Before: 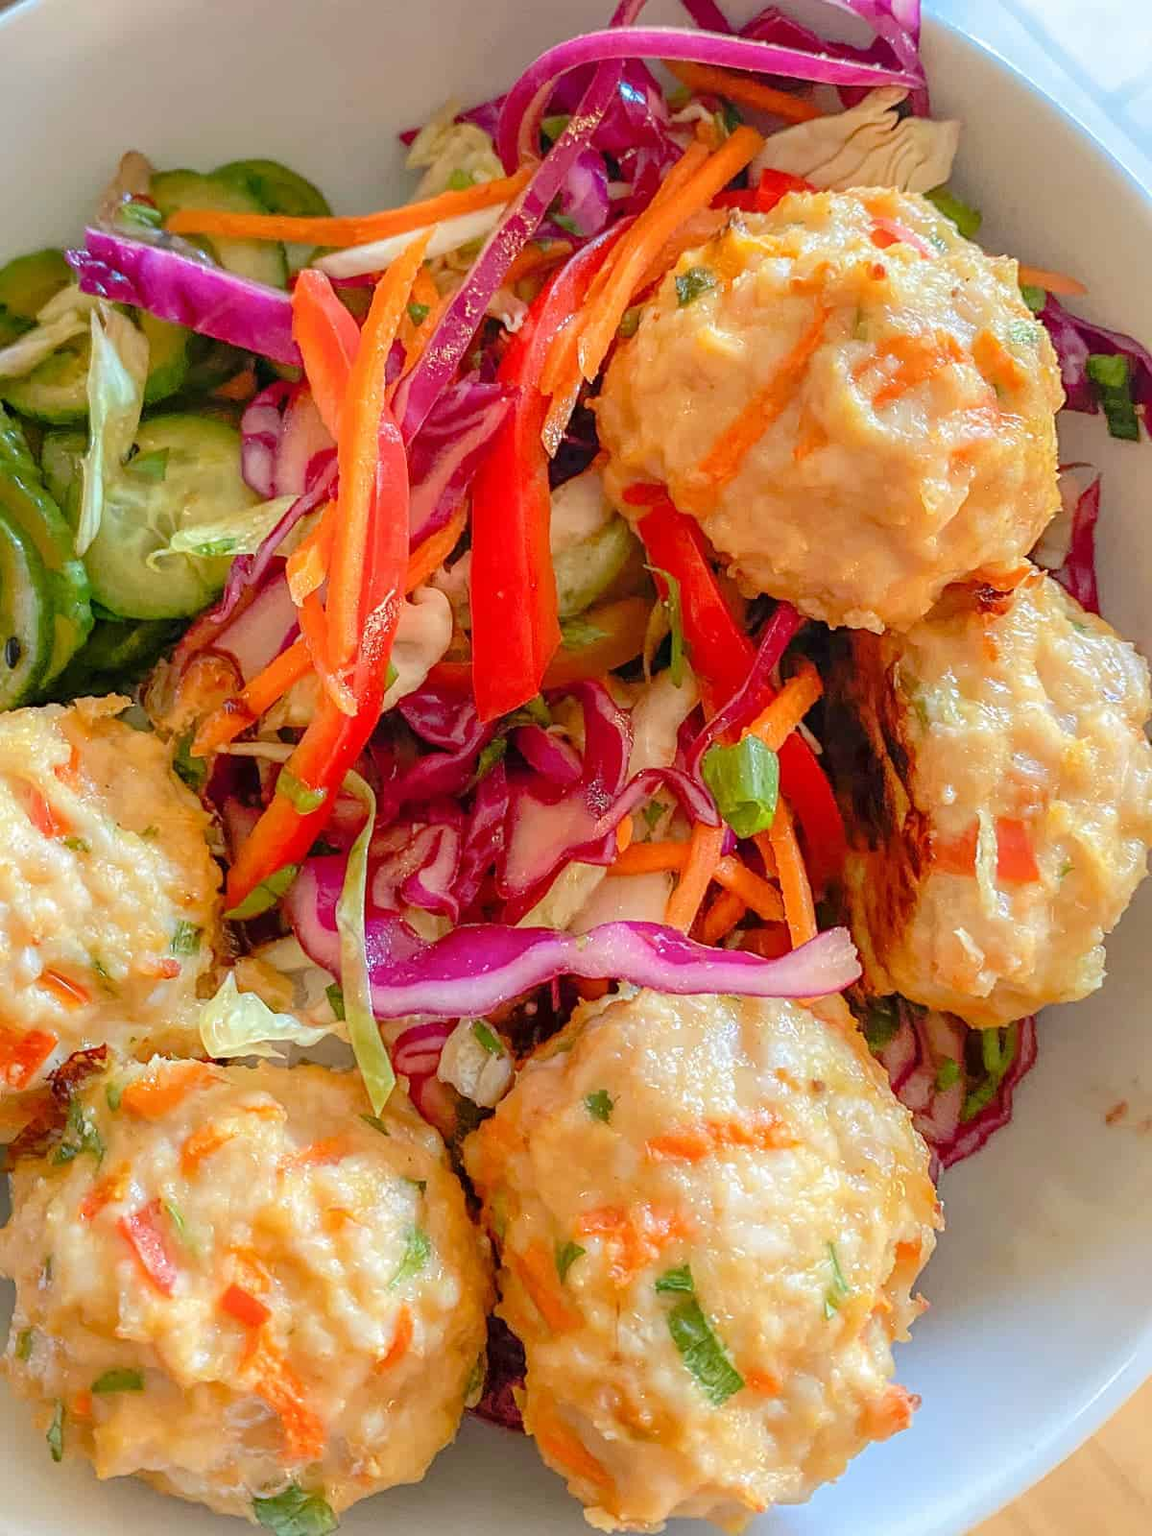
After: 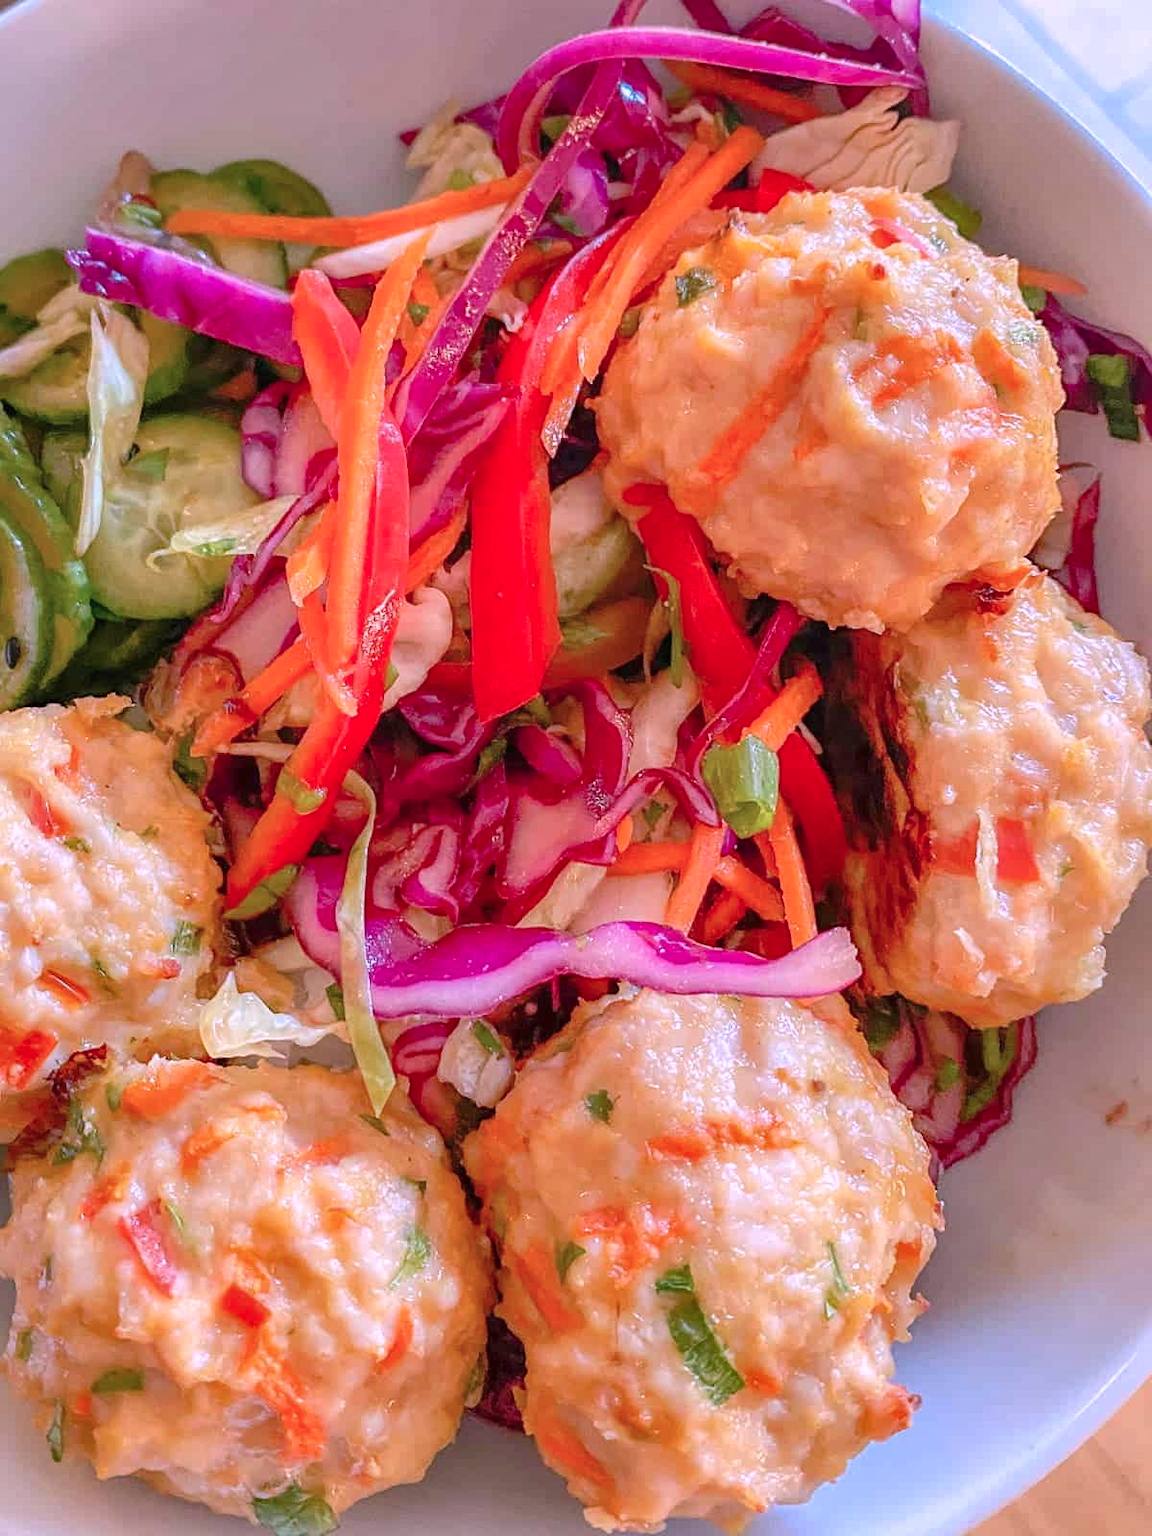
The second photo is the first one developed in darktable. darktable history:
shadows and highlights: shadows 60, soften with gaussian
color correction: highlights a* 15.46, highlights b* -20.56
